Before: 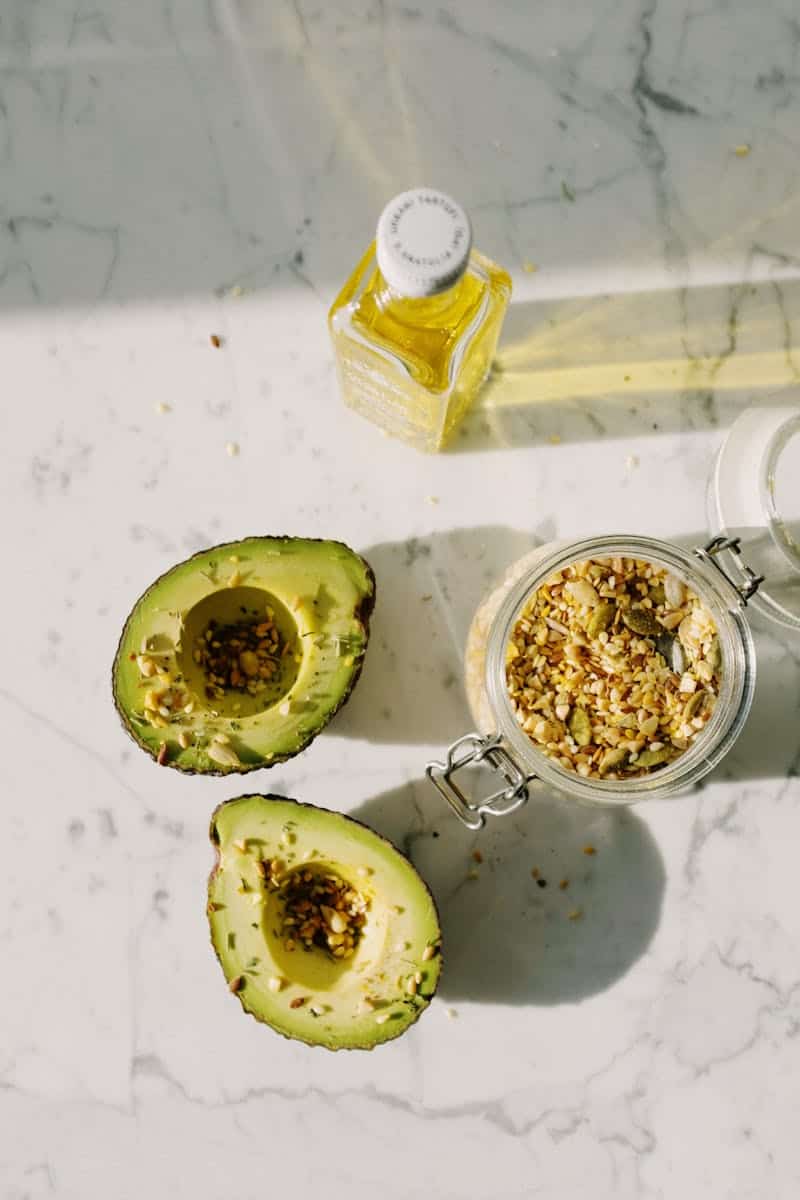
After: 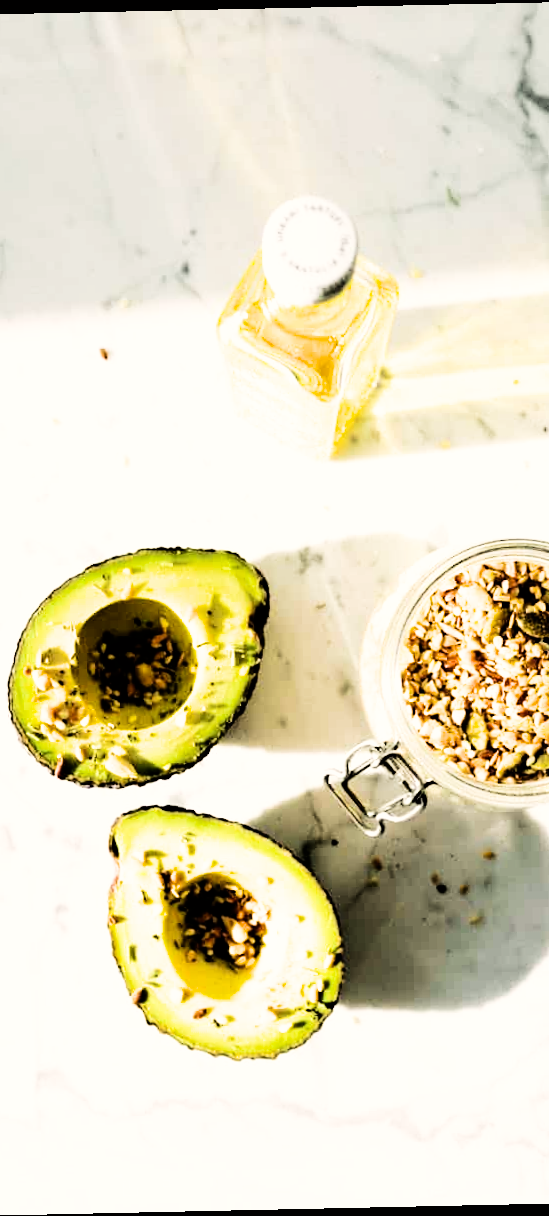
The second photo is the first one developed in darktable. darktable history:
filmic rgb: black relative exposure -5 EV, white relative exposure 3.5 EV, hardness 3.19, contrast 1.4, highlights saturation mix -50%
tone equalizer: -8 EV -1.08 EV, -7 EV -1.01 EV, -6 EV -0.867 EV, -5 EV -0.578 EV, -3 EV 0.578 EV, -2 EV 0.867 EV, -1 EV 1.01 EV, +0 EV 1.08 EV, edges refinement/feathering 500, mask exposure compensation -1.57 EV, preserve details no
color correction: highlights a* 0.816, highlights b* 2.78, saturation 1.1
exposure: black level correction 0, exposure 0.5 EV, compensate exposure bias true, compensate highlight preservation false
rotate and perspective: rotation -1.24°, automatic cropping off
crop and rotate: left 14.436%, right 18.898%
